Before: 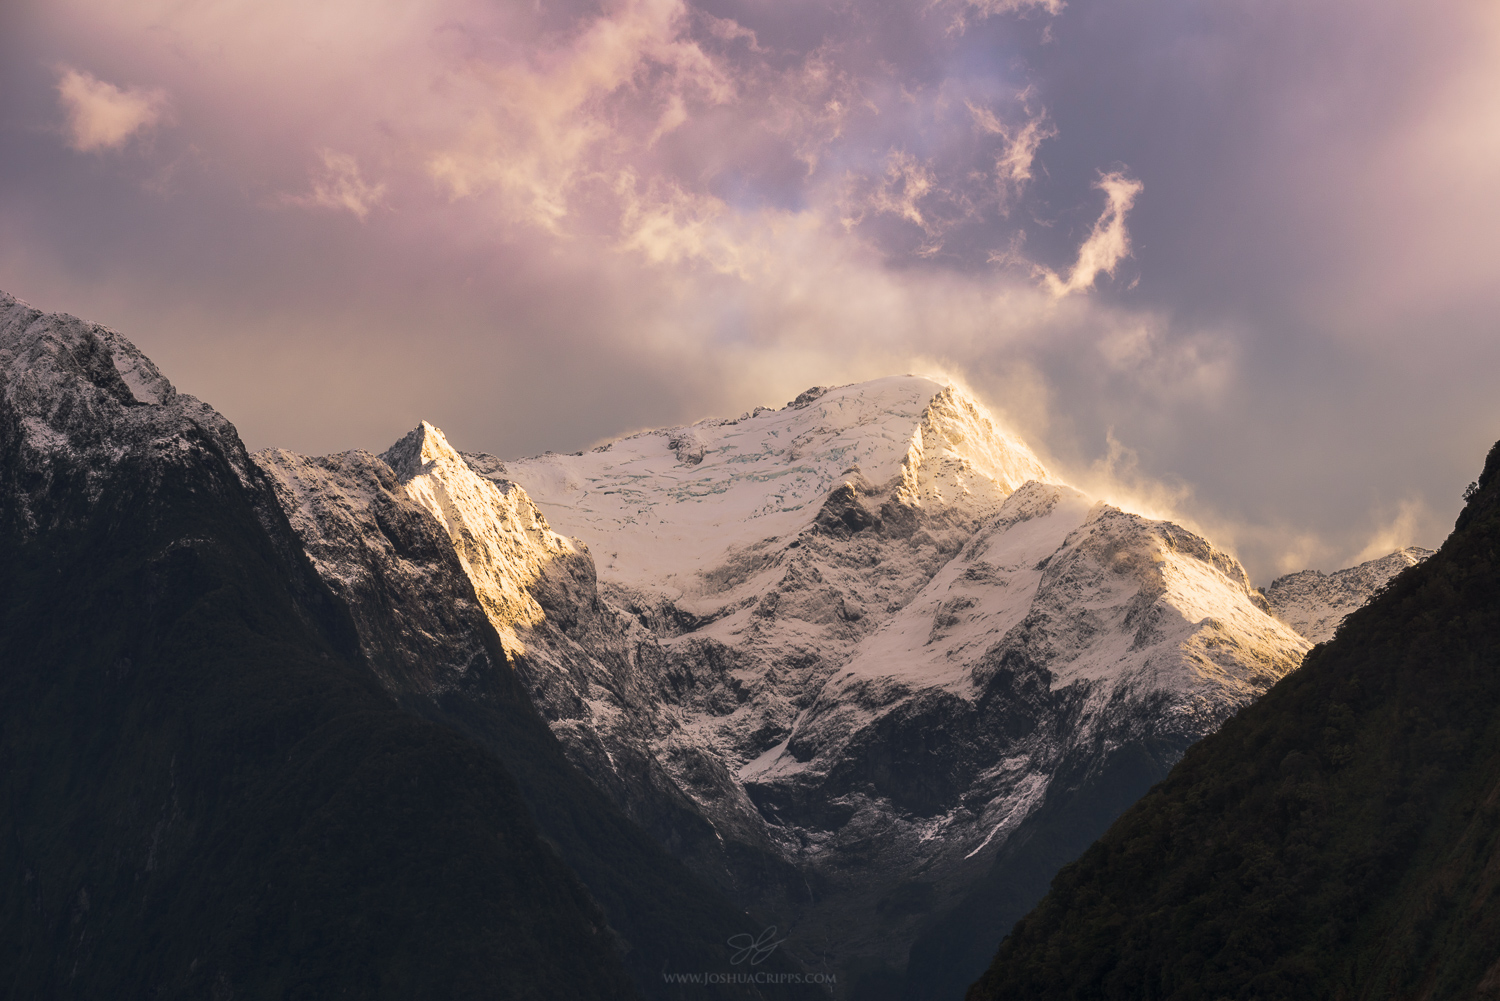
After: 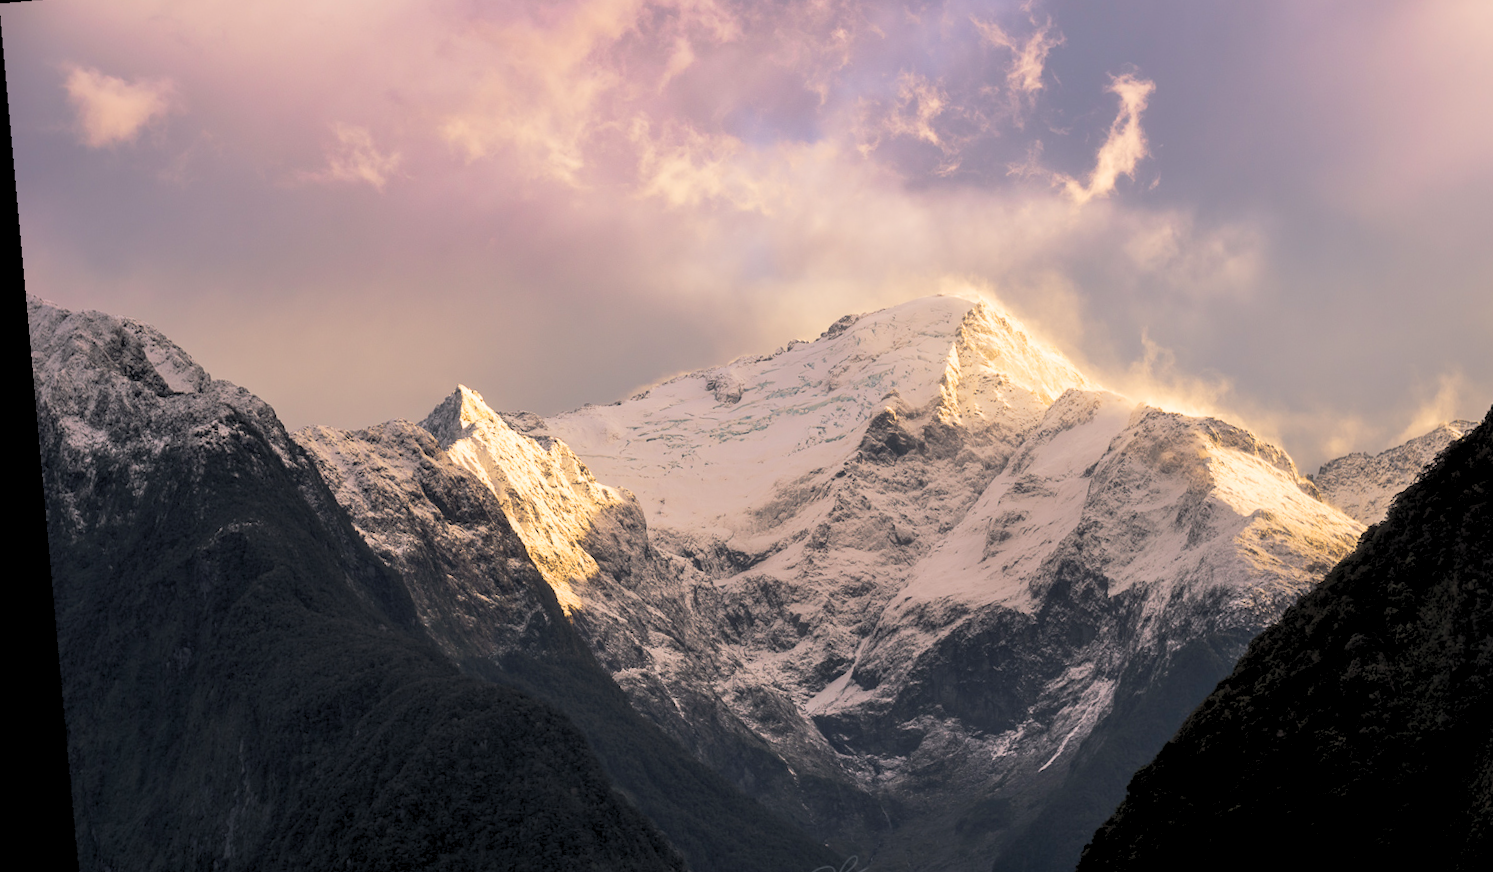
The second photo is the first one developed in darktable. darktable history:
exposure: exposure 0.376 EV, compensate highlight preservation false
rotate and perspective: rotation -5.2°, automatic cropping off
crop and rotate: angle 0.03°, top 11.643%, right 5.651%, bottom 11.189%
rgb levels: preserve colors sum RGB, levels [[0.038, 0.433, 0.934], [0, 0.5, 1], [0, 0.5, 1]]
